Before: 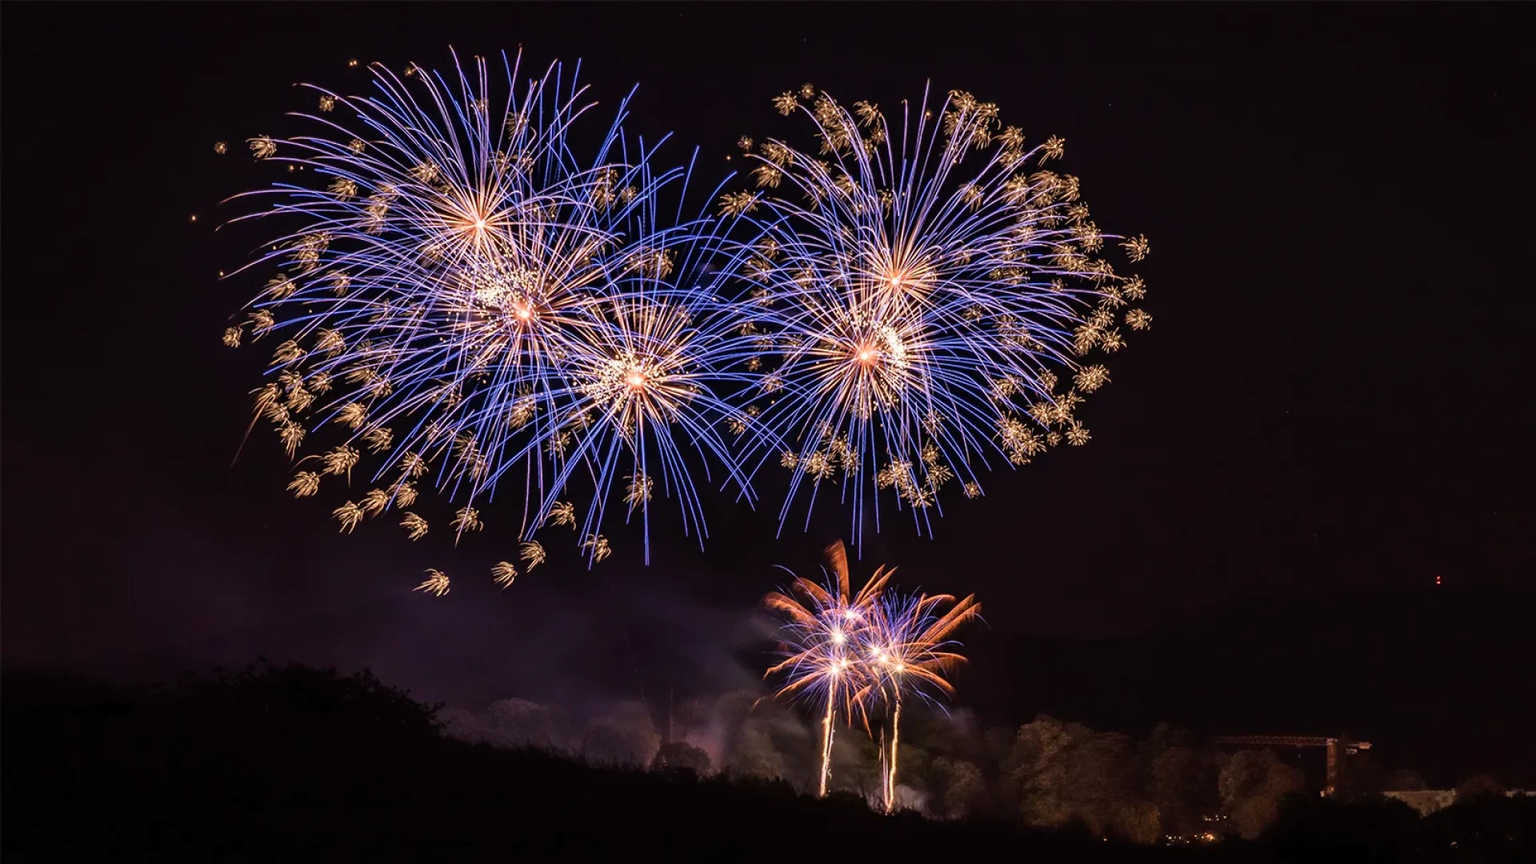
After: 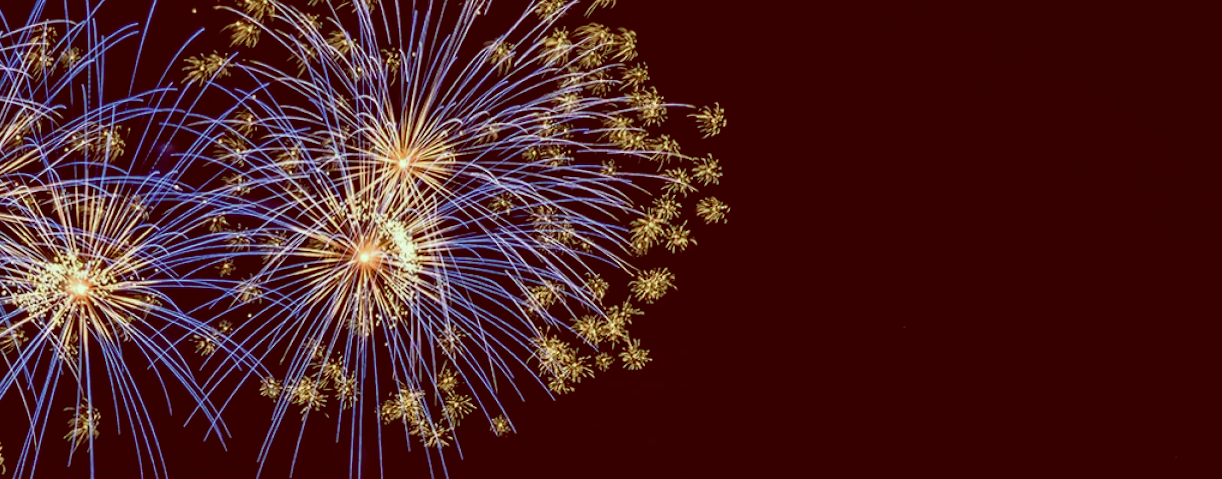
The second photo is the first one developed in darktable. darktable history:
crop: left 36.005%, top 18.293%, right 0.31%, bottom 38.444%
rotate and perspective: lens shift (horizontal) -0.055, automatic cropping off
color balance: lift [1, 1.015, 0.987, 0.985], gamma [1, 0.959, 1.042, 0.958], gain [0.927, 0.938, 1.072, 0.928], contrast 1.5%
